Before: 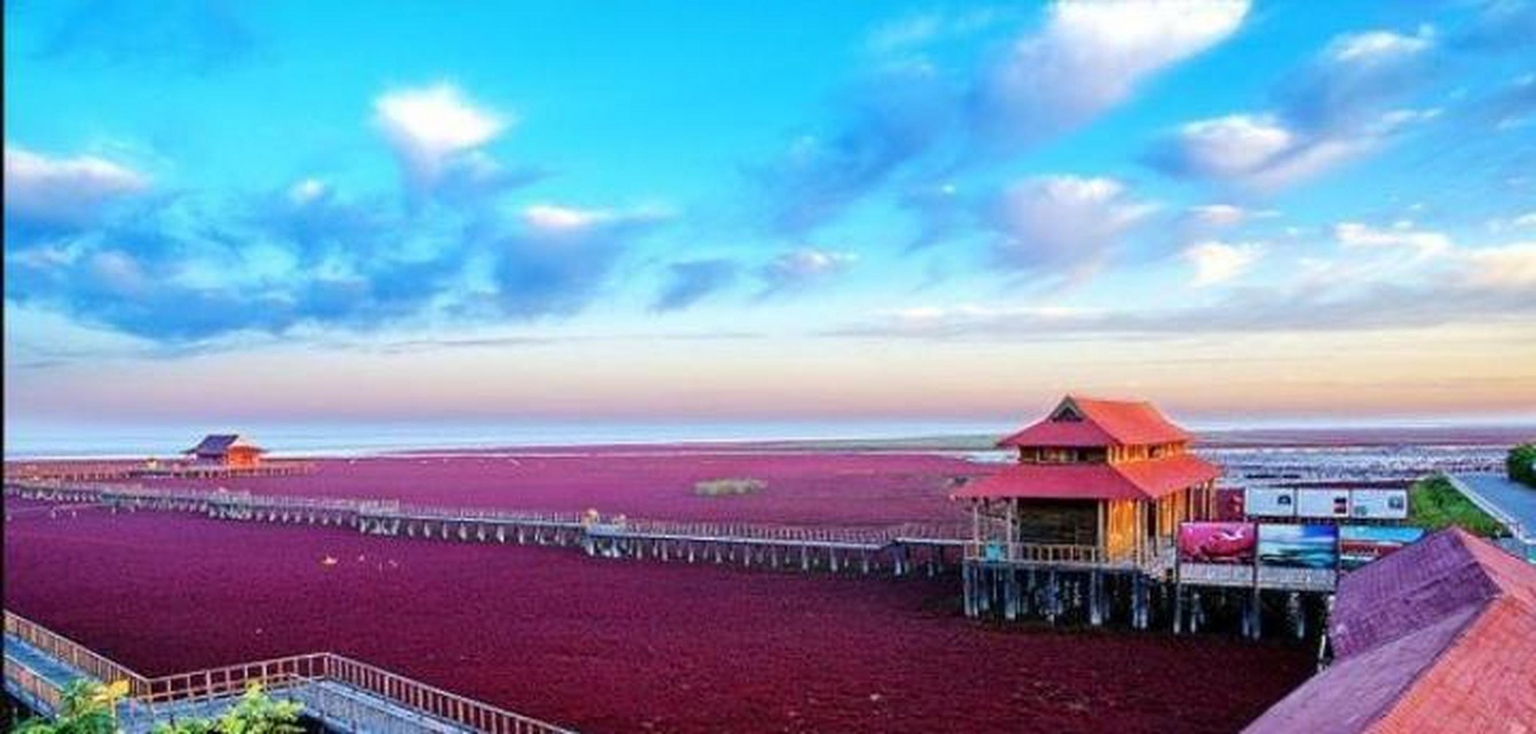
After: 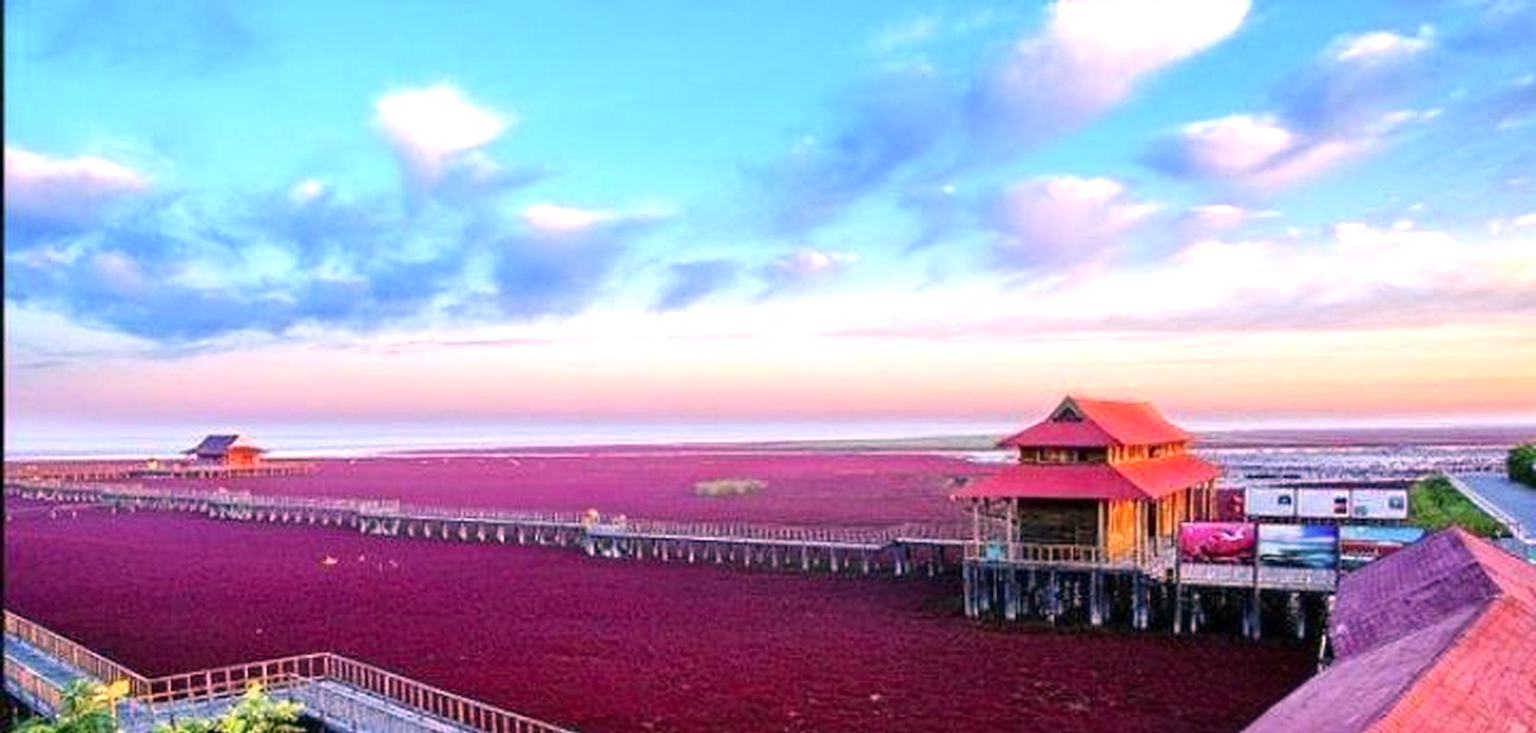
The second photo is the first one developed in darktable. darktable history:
exposure: exposure 0.376 EV, compensate highlight preservation false
color correction: highlights a* 14.52, highlights b* 4.84
